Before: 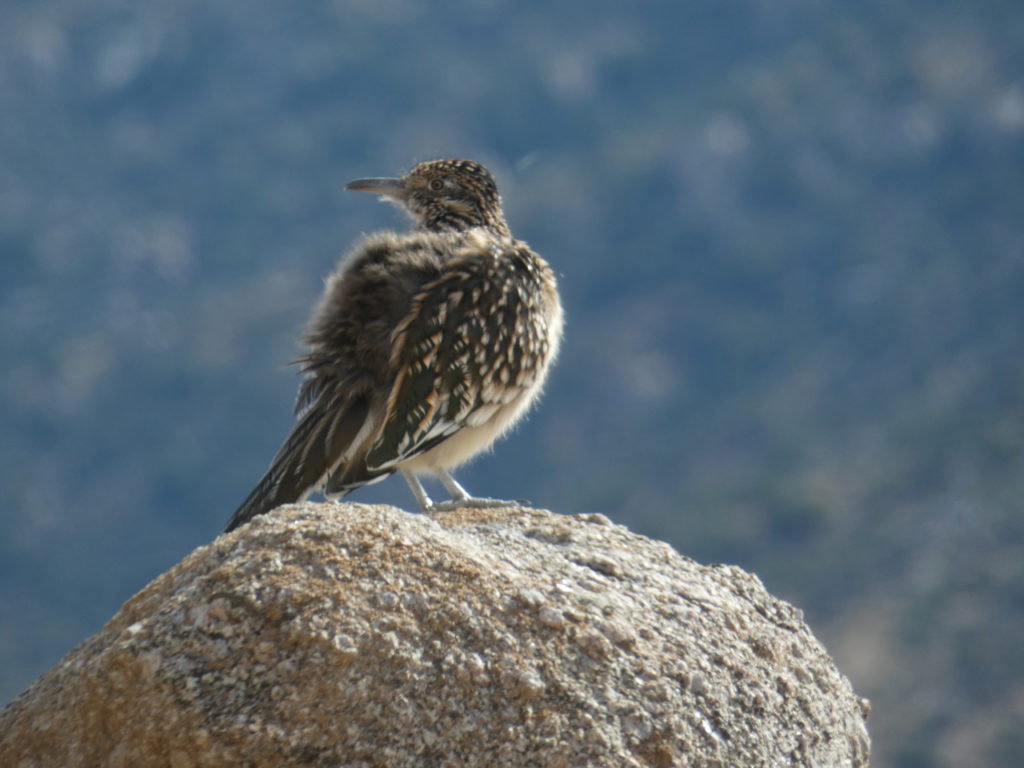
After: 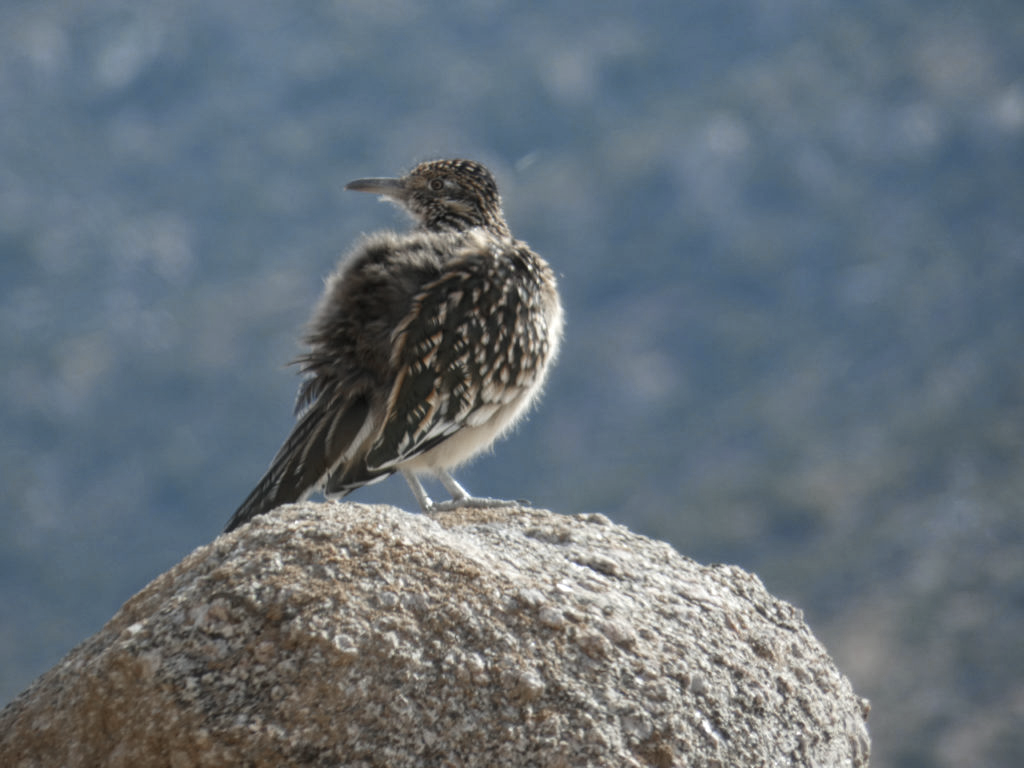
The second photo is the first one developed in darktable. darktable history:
local contrast: highlights 101%, shadows 101%, detail 120%, midtone range 0.2
color zones: curves: ch0 [(0, 0.5) (0.125, 0.4) (0.25, 0.5) (0.375, 0.4) (0.5, 0.4) (0.625, 0.6) (0.75, 0.6) (0.875, 0.5)]; ch1 [(0, 0.35) (0.125, 0.45) (0.25, 0.35) (0.375, 0.35) (0.5, 0.35) (0.625, 0.35) (0.75, 0.45) (0.875, 0.35)]; ch2 [(0, 0.6) (0.125, 0.5) (0.25, 0.5) (0.375, 0.6) (0.5, 0.6) (0.625, 0.5) (0.75, 0.5) (0.875, 0.5)], mix 42.08%
